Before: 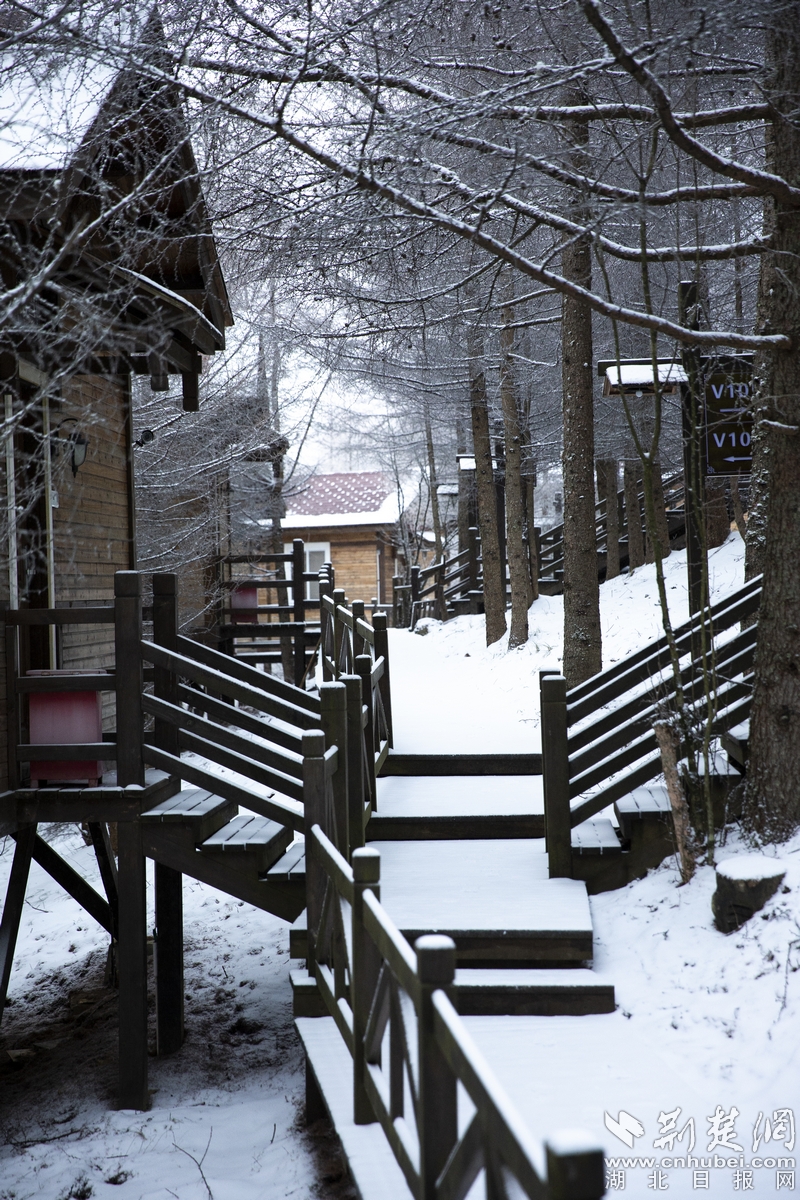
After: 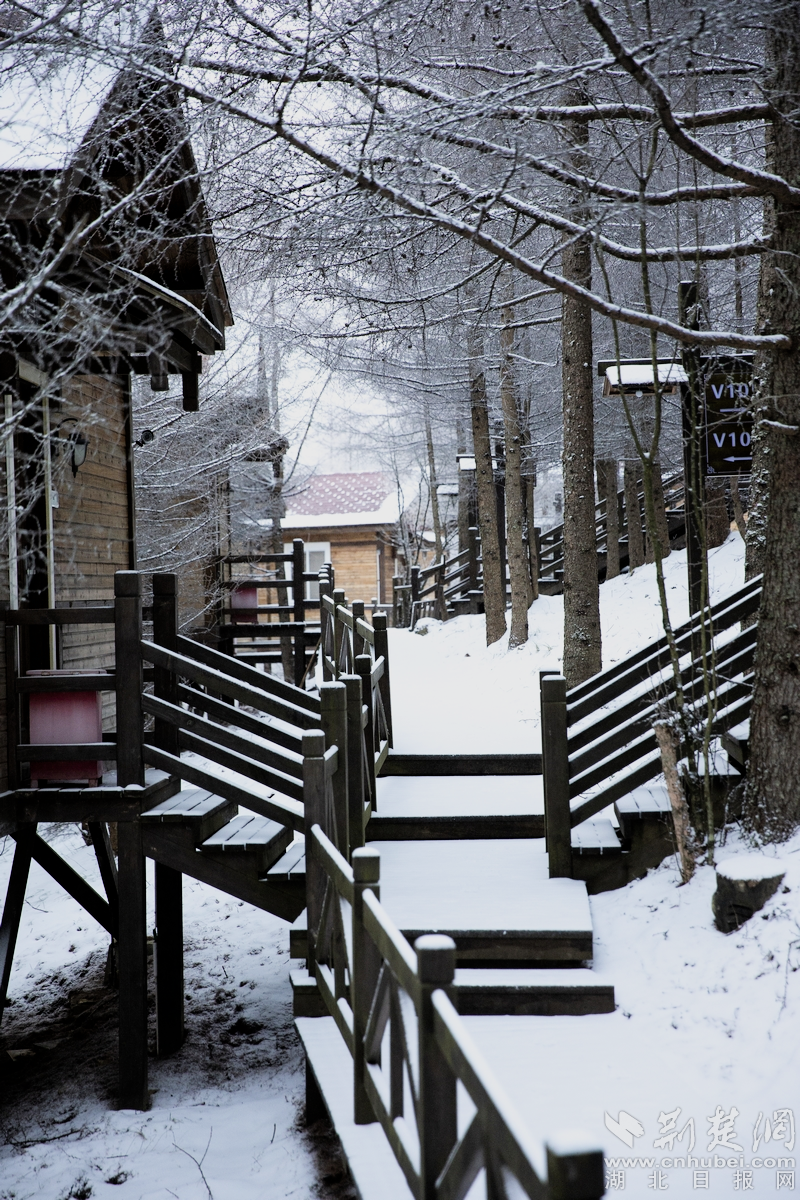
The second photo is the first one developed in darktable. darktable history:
exposure: black level correction 0.002, exposure 0.676 EV, compensate highlight preservation false
filmic rgb: black relative exposure -7.65 EV, white relative exposure 4.56 EV, hardness 3.61
